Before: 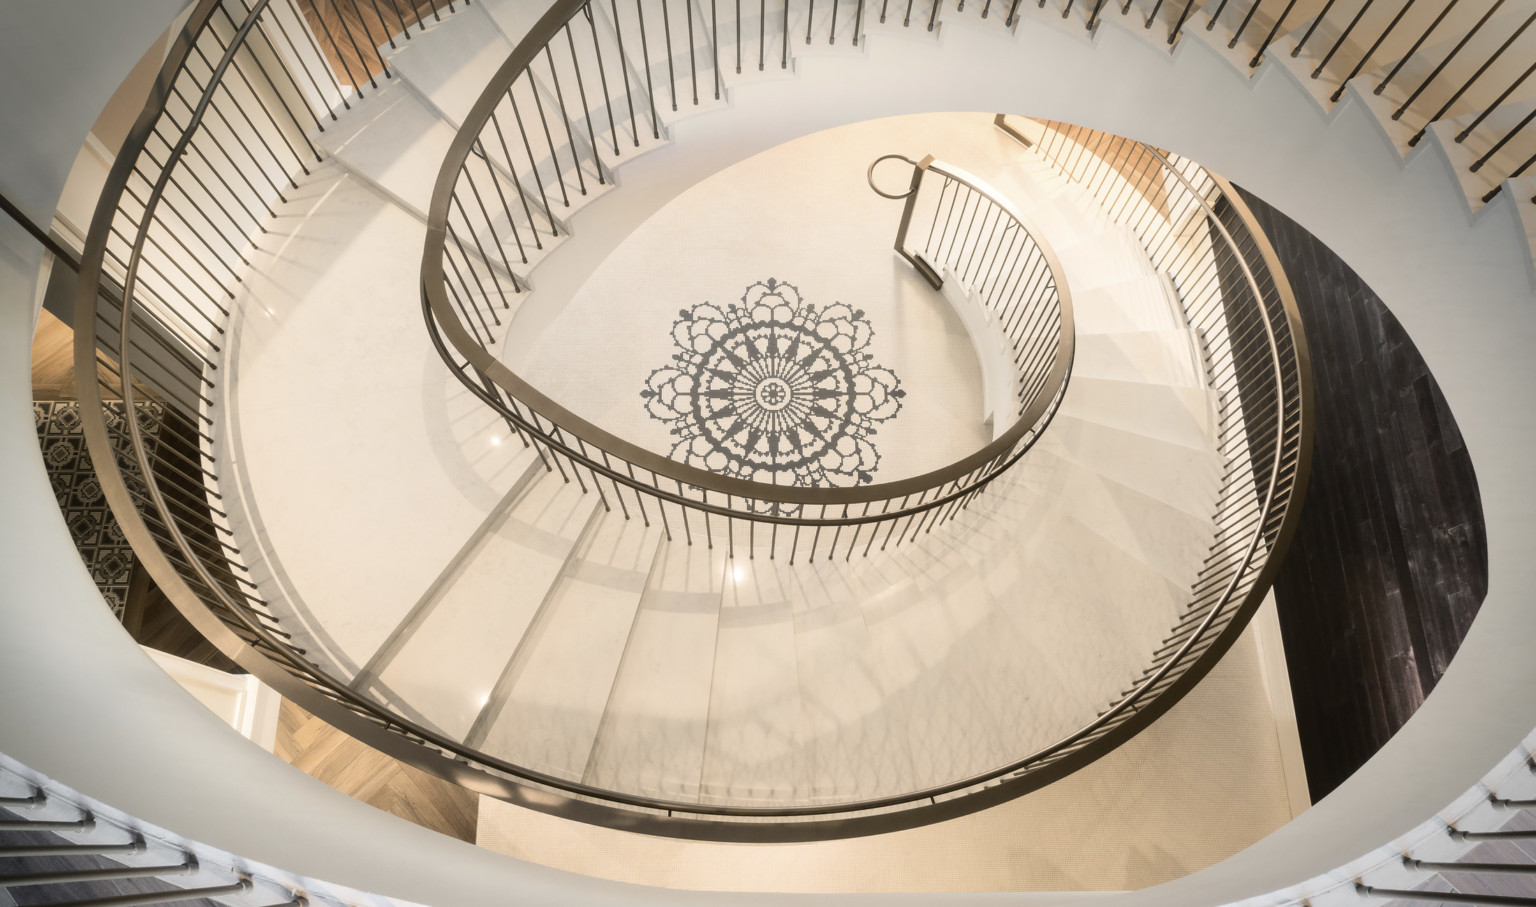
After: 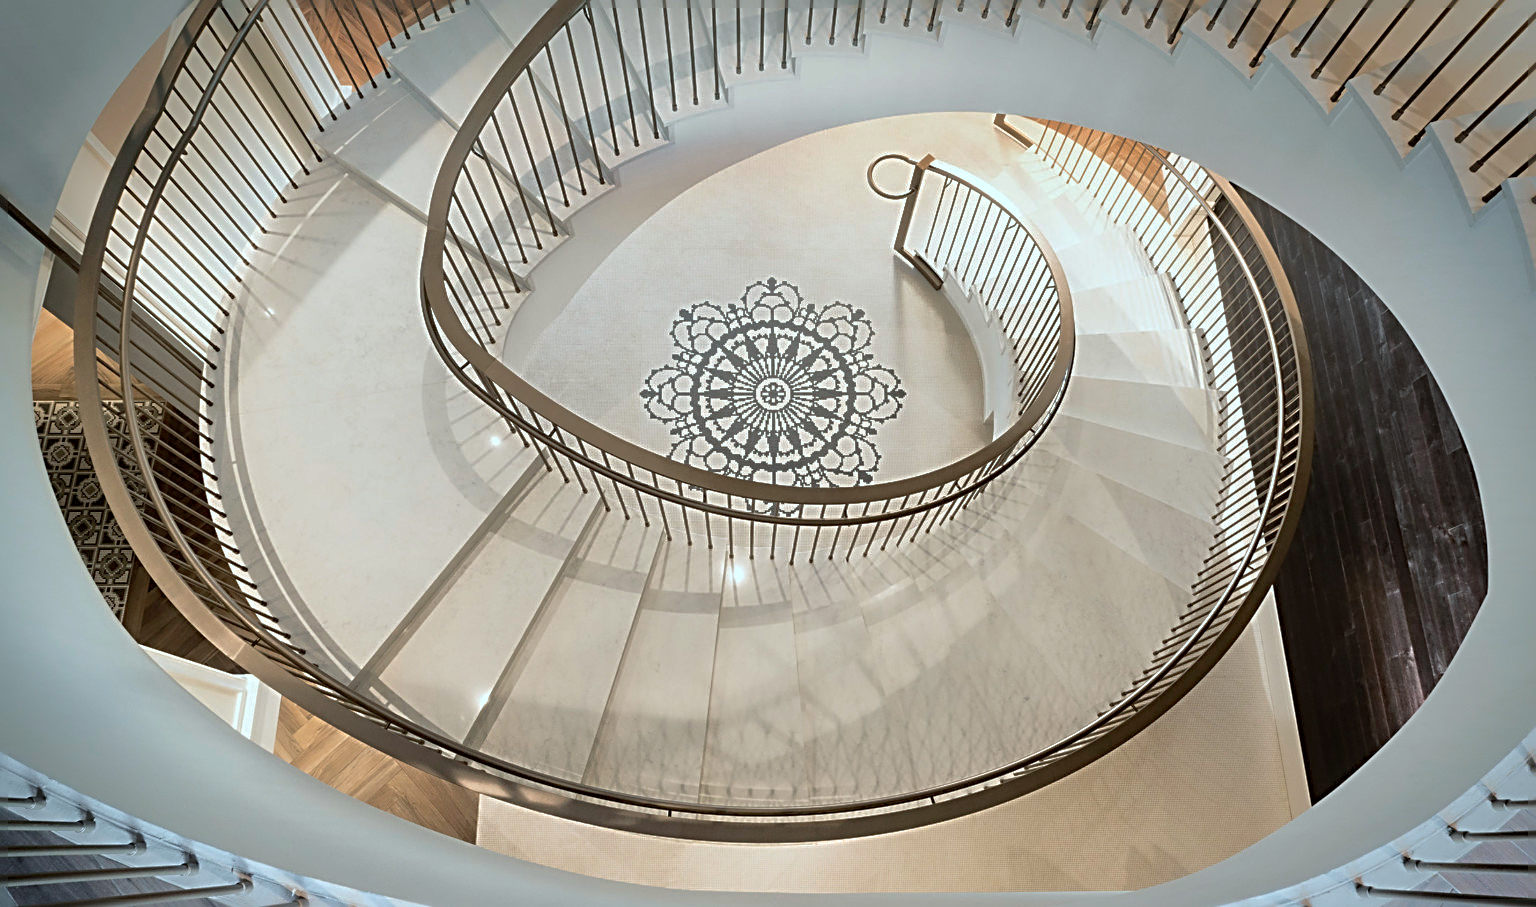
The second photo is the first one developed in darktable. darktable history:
contrast brightness saturation: saturation 0.505
color correction: highlights a* -12.2, highlights b* -17.87, saturation 0.709
shadows and highlights: shadows 39.44, highlights -59.79
sharpen: radius 3.045, amount 0.775
